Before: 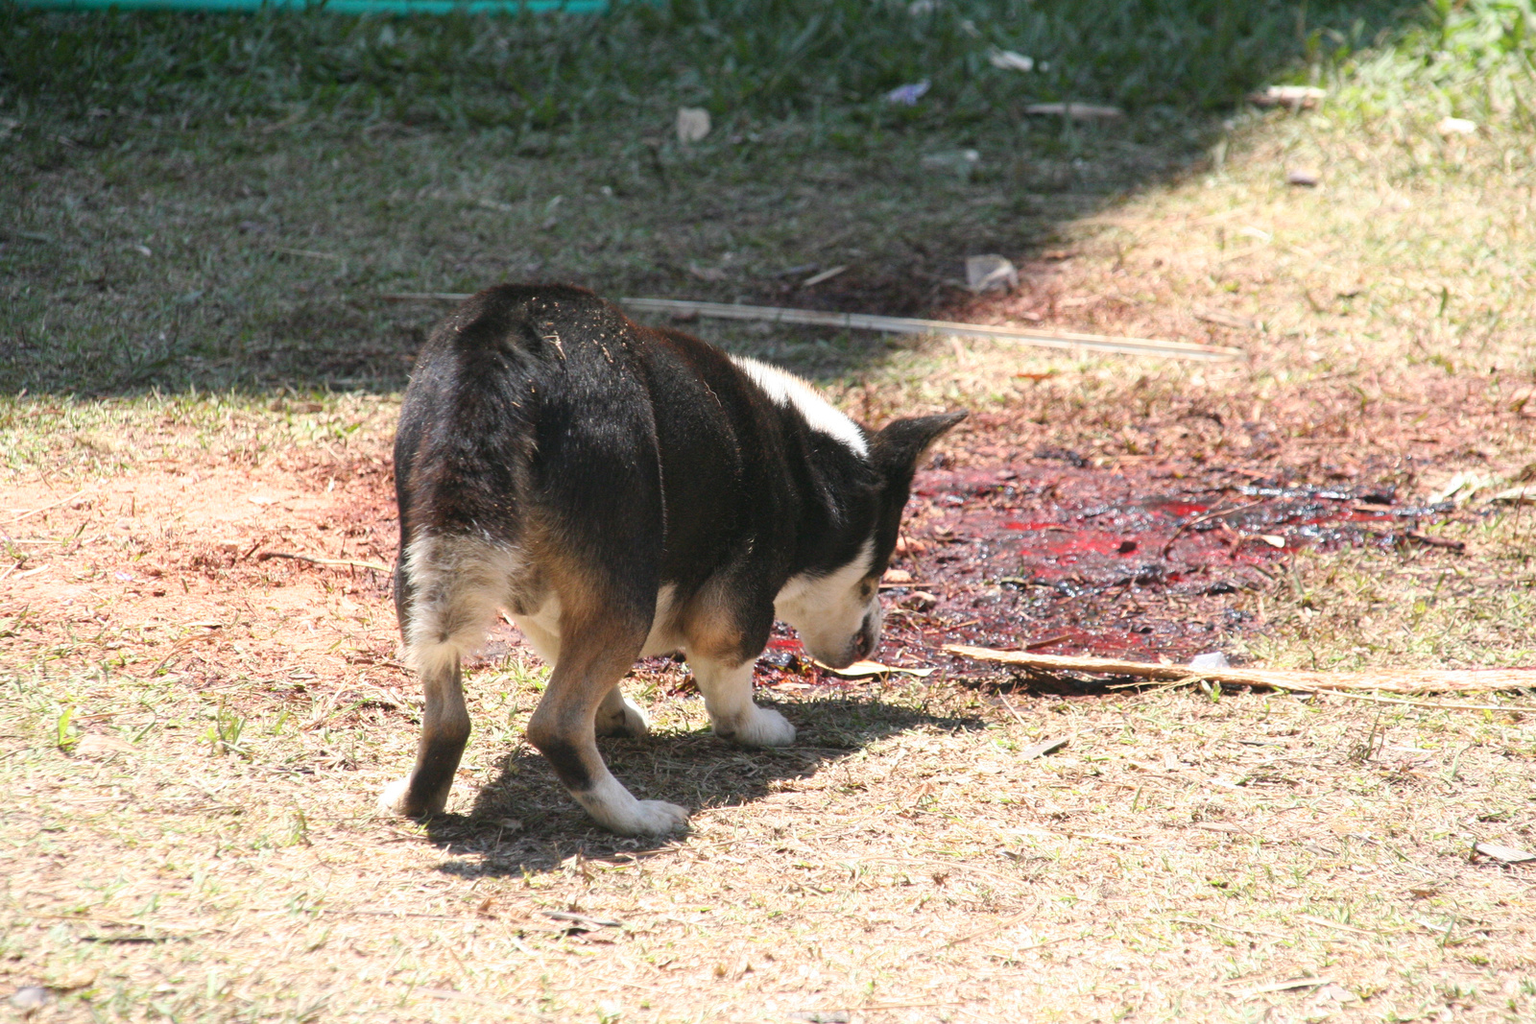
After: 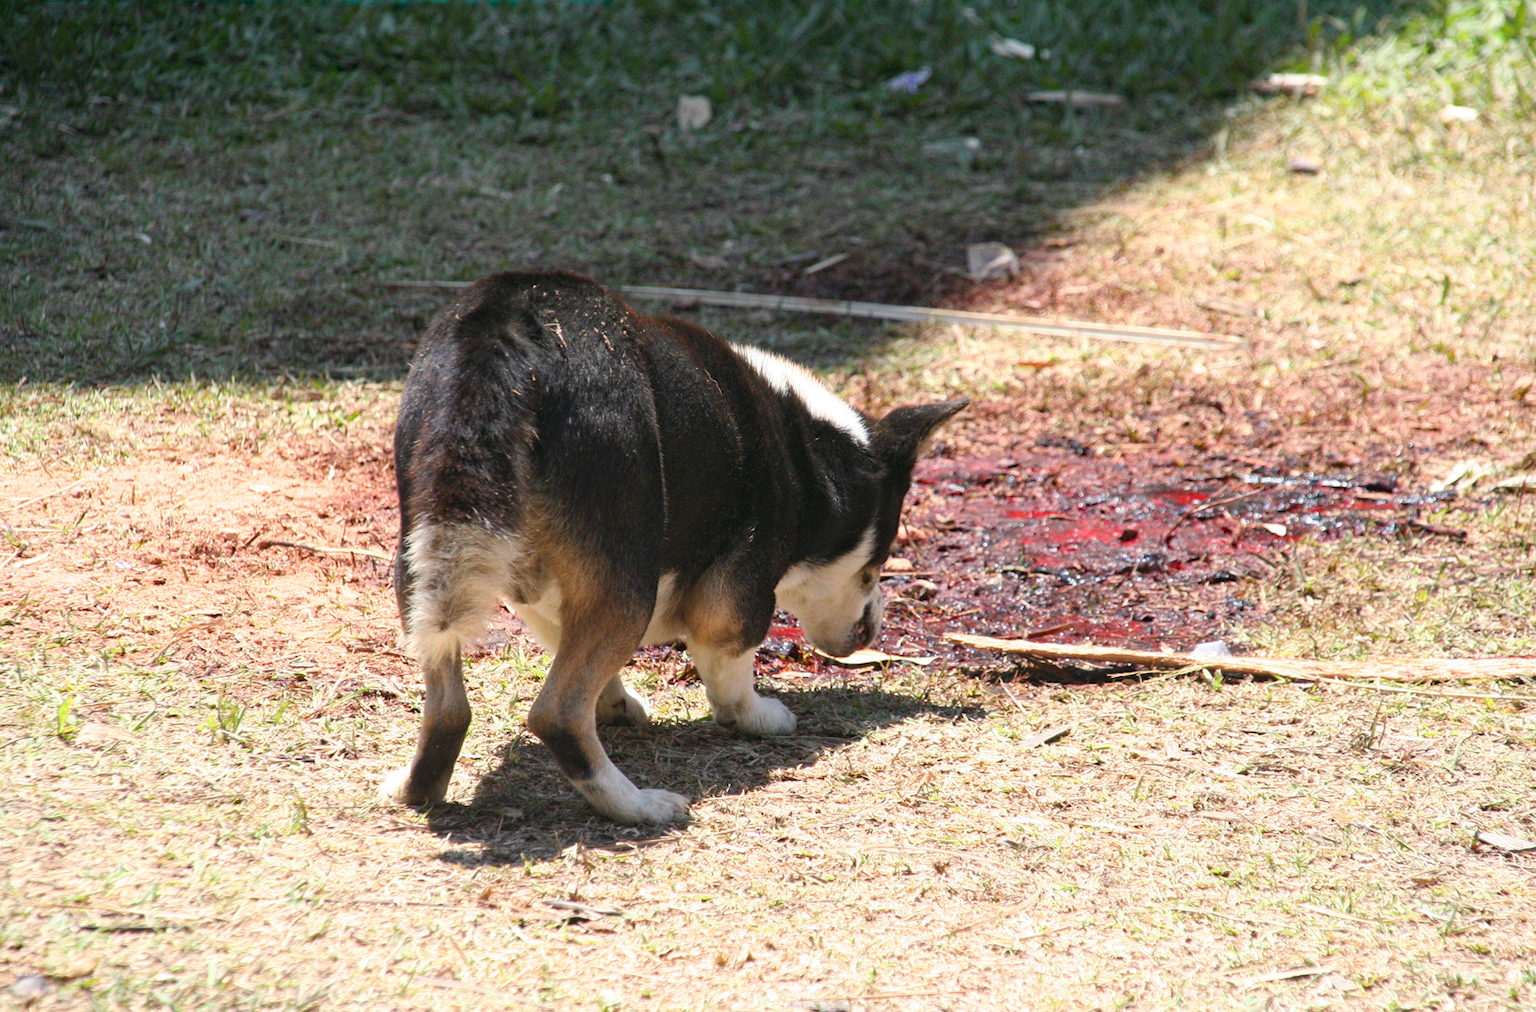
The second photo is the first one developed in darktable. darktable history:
haze removal: adaptive false
crop: top 1.221%, right 0.072%
